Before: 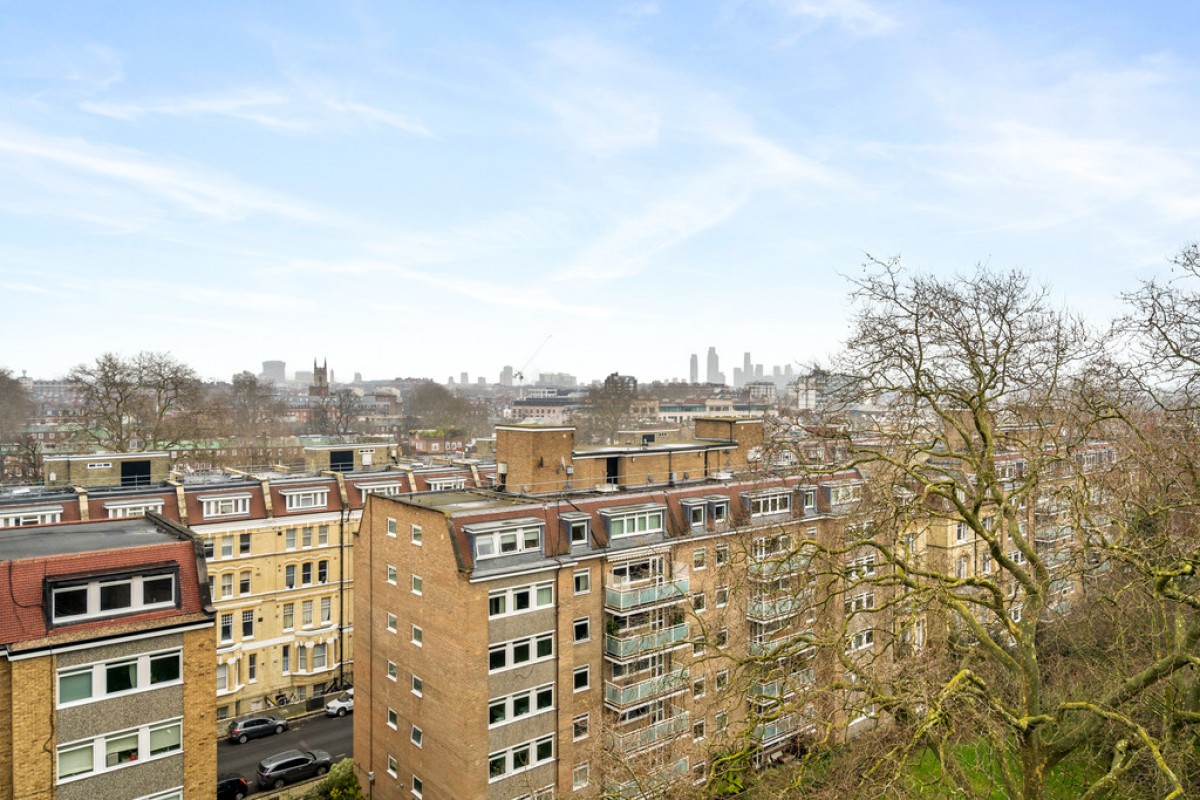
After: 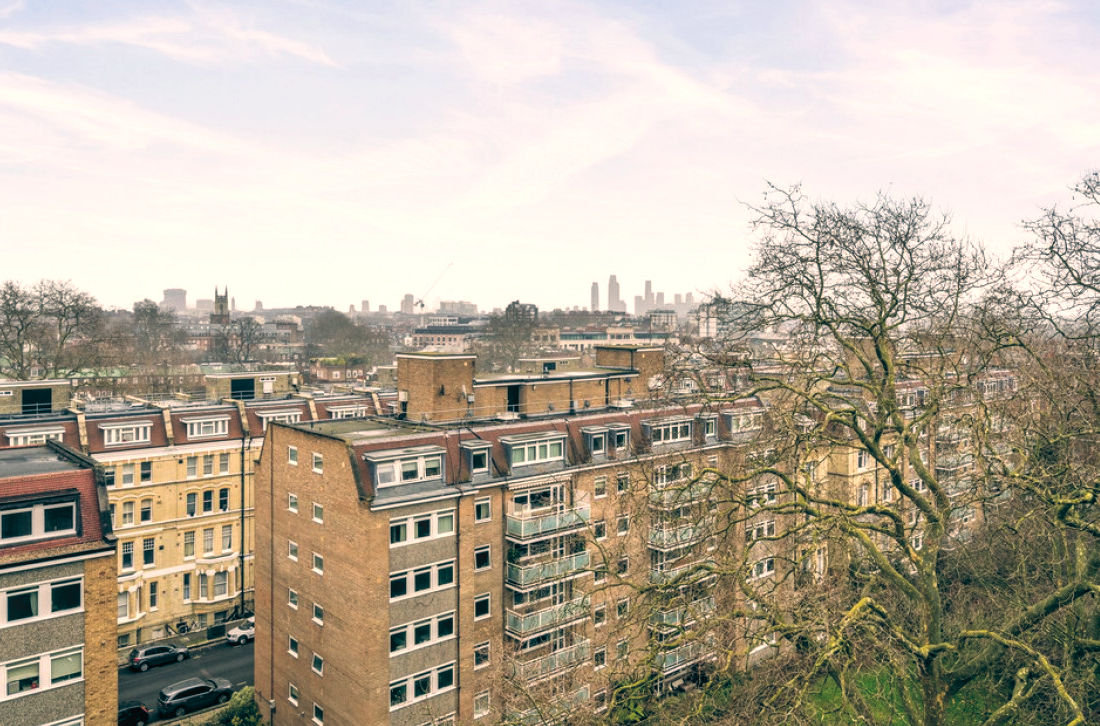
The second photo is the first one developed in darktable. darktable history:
levels: mode automatic, black 0.023%, white 99.97%, levels [0.062, 0.494, 0.925]
local contrast: detail 110%
color balance: lift [1.006, 0.985, 1.002, 1.015], gamma [1, 0.953, 1.008, 1.047], gain [1.076, 1.13, 1.004, 0.87]
crop and rotate: left 8.262%, top 9.226%
rotate and perspective: automatic cropping off
